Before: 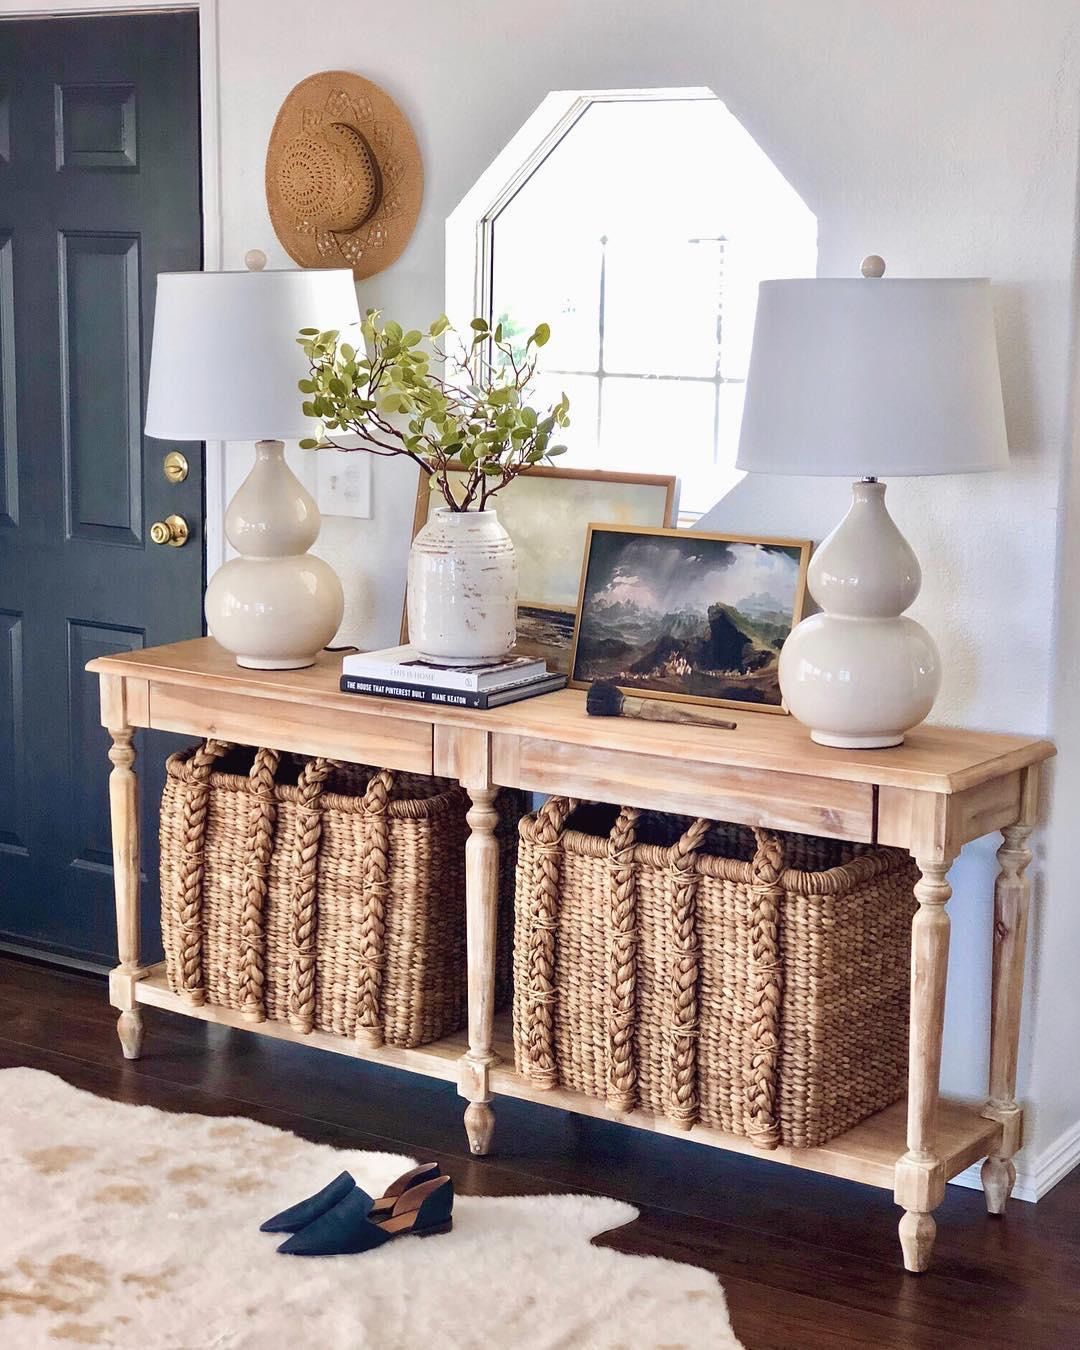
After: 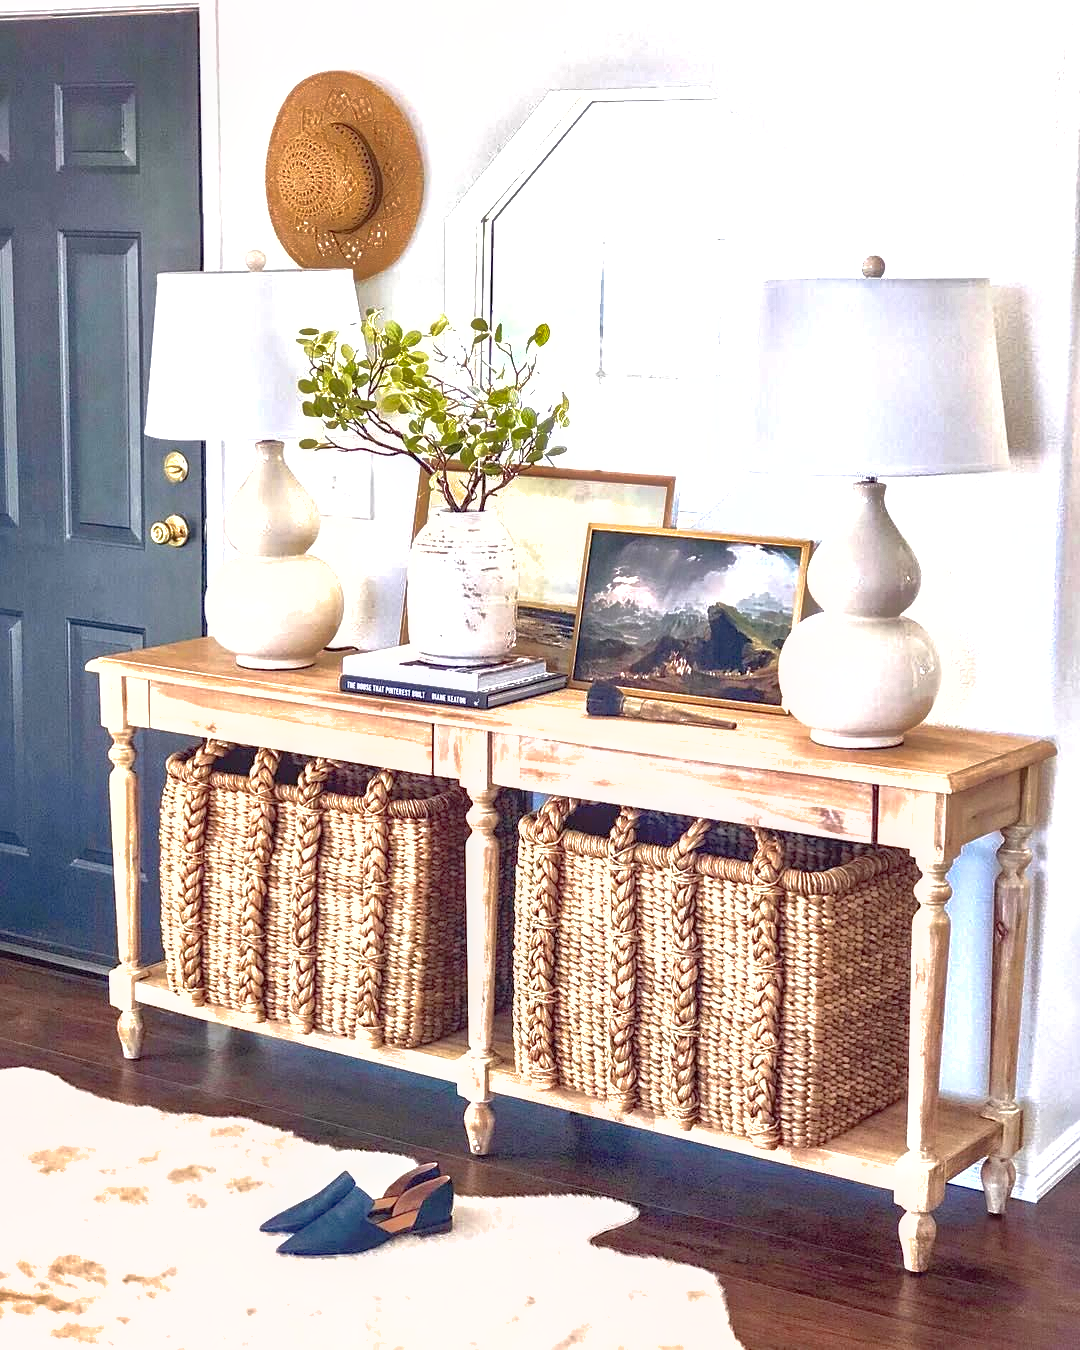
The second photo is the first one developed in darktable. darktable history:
exposure: exposure 1 EV, compensate highlight preservation false
local contrast: on, module defaults
shadows and highlights: on, module defaults
sharpen: amount 0.209
